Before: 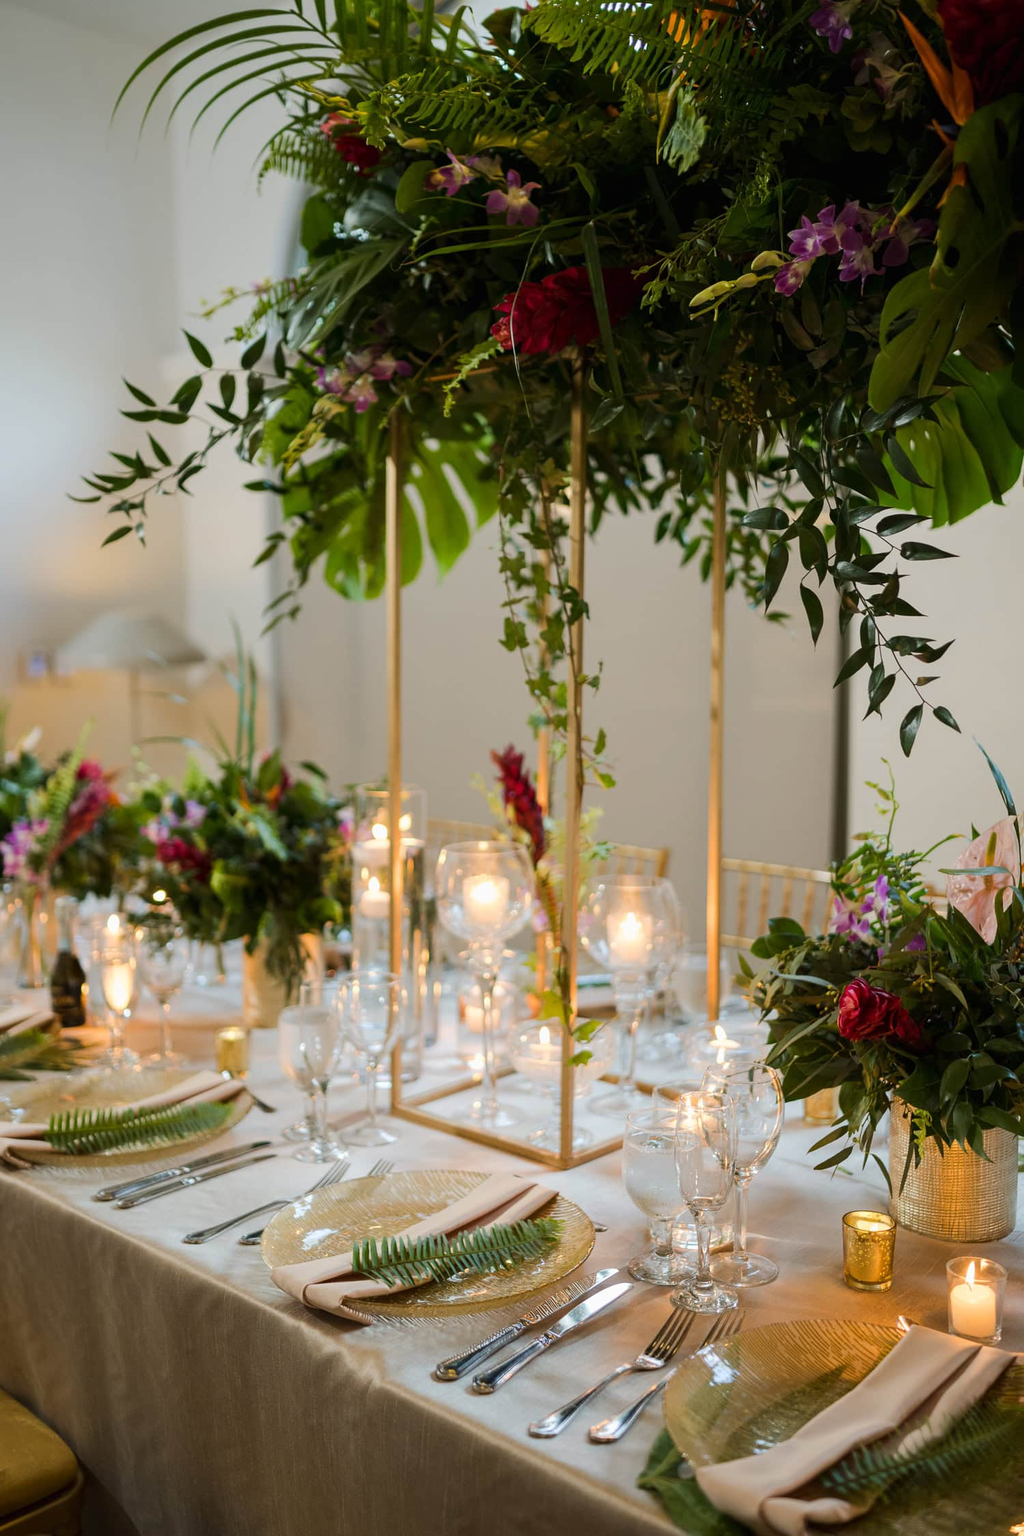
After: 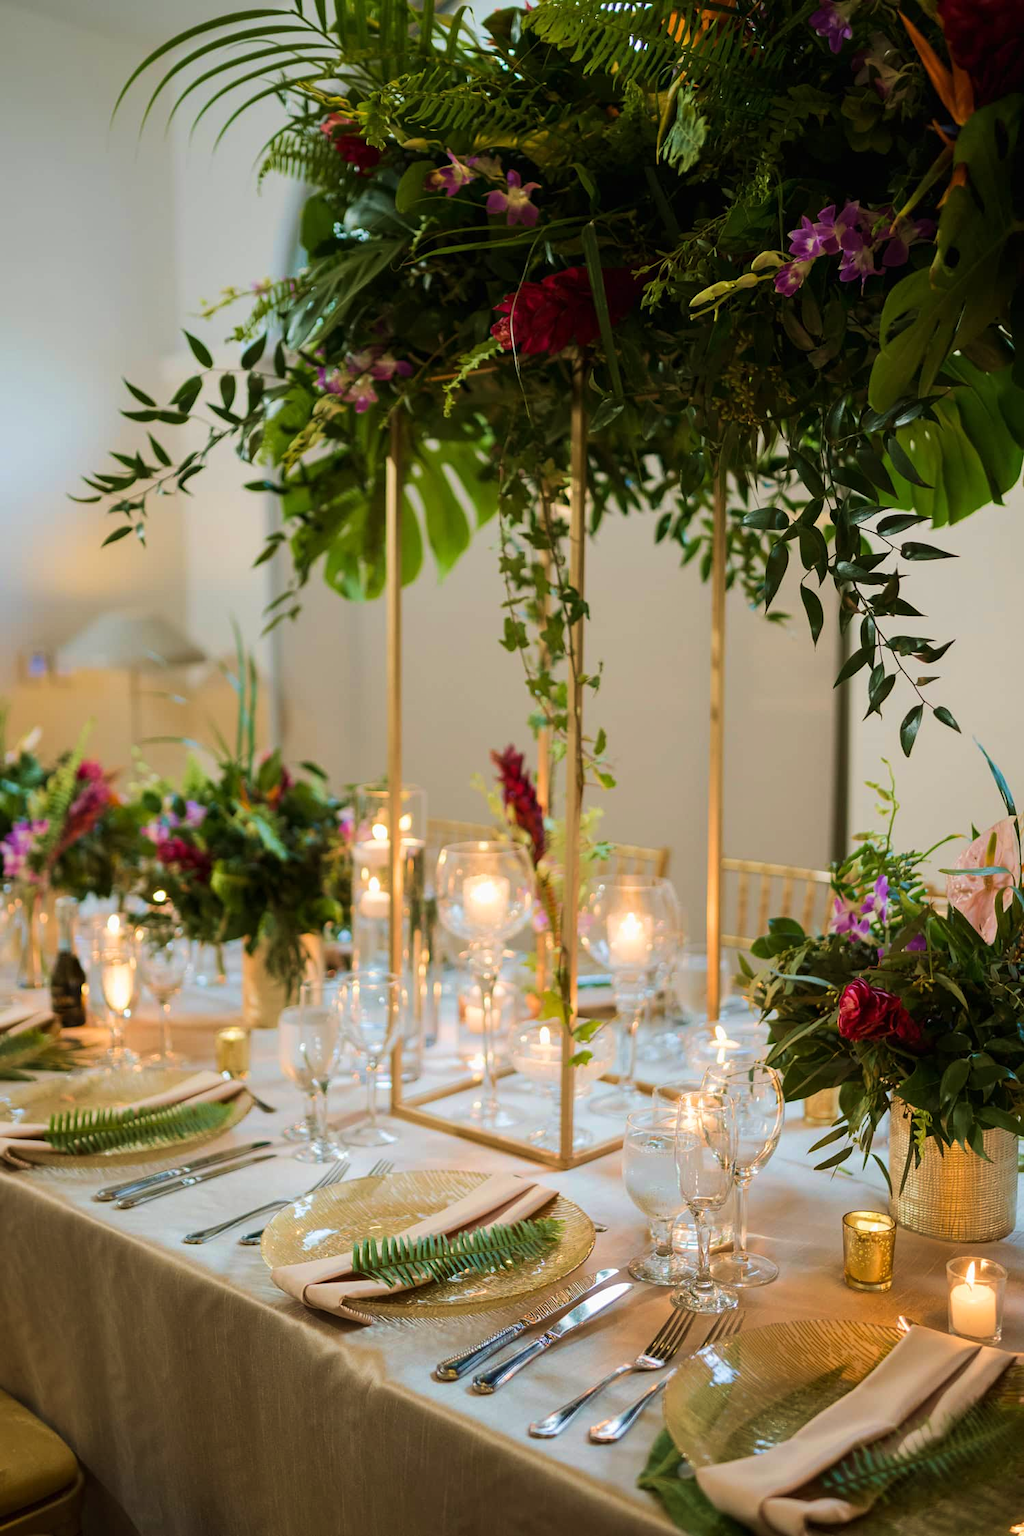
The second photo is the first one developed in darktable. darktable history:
velvia: strength 44.82%
